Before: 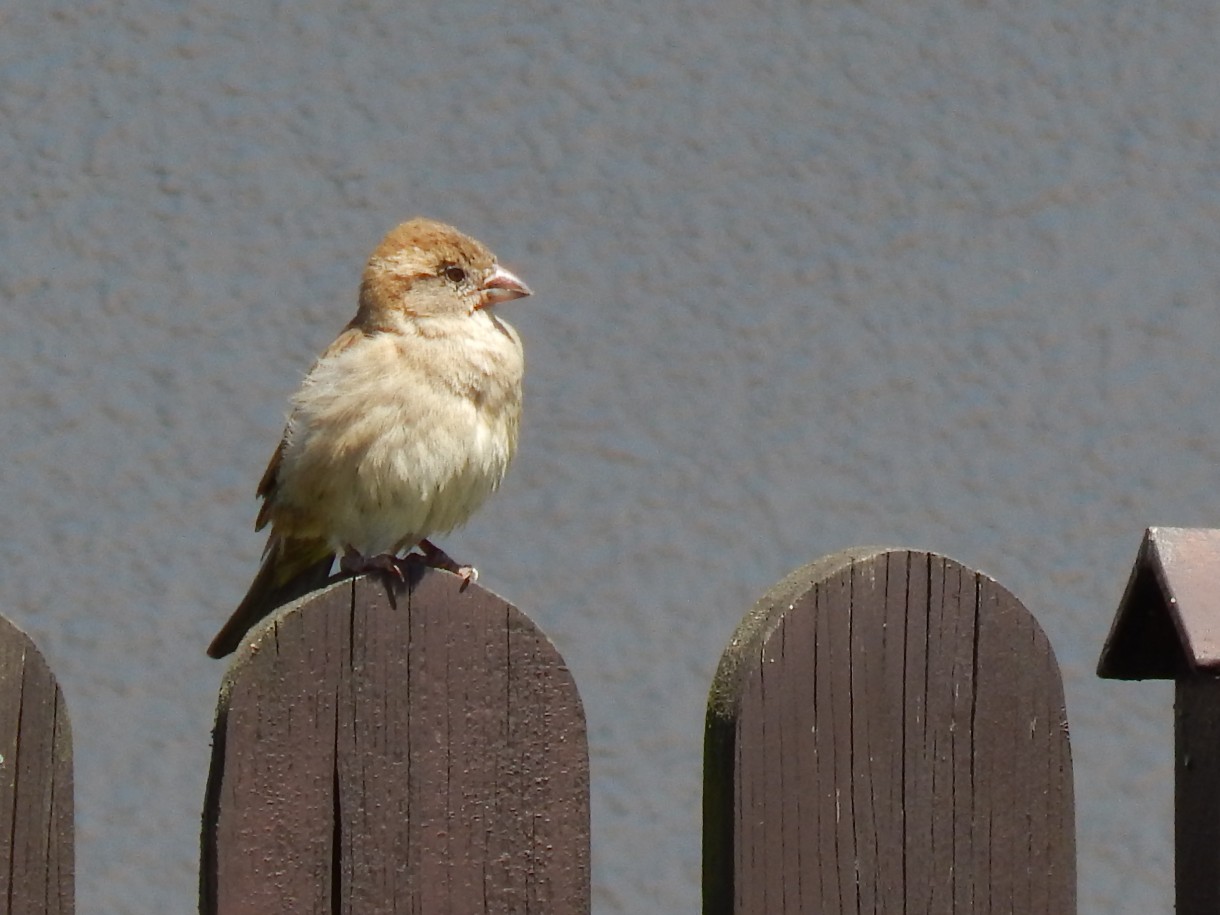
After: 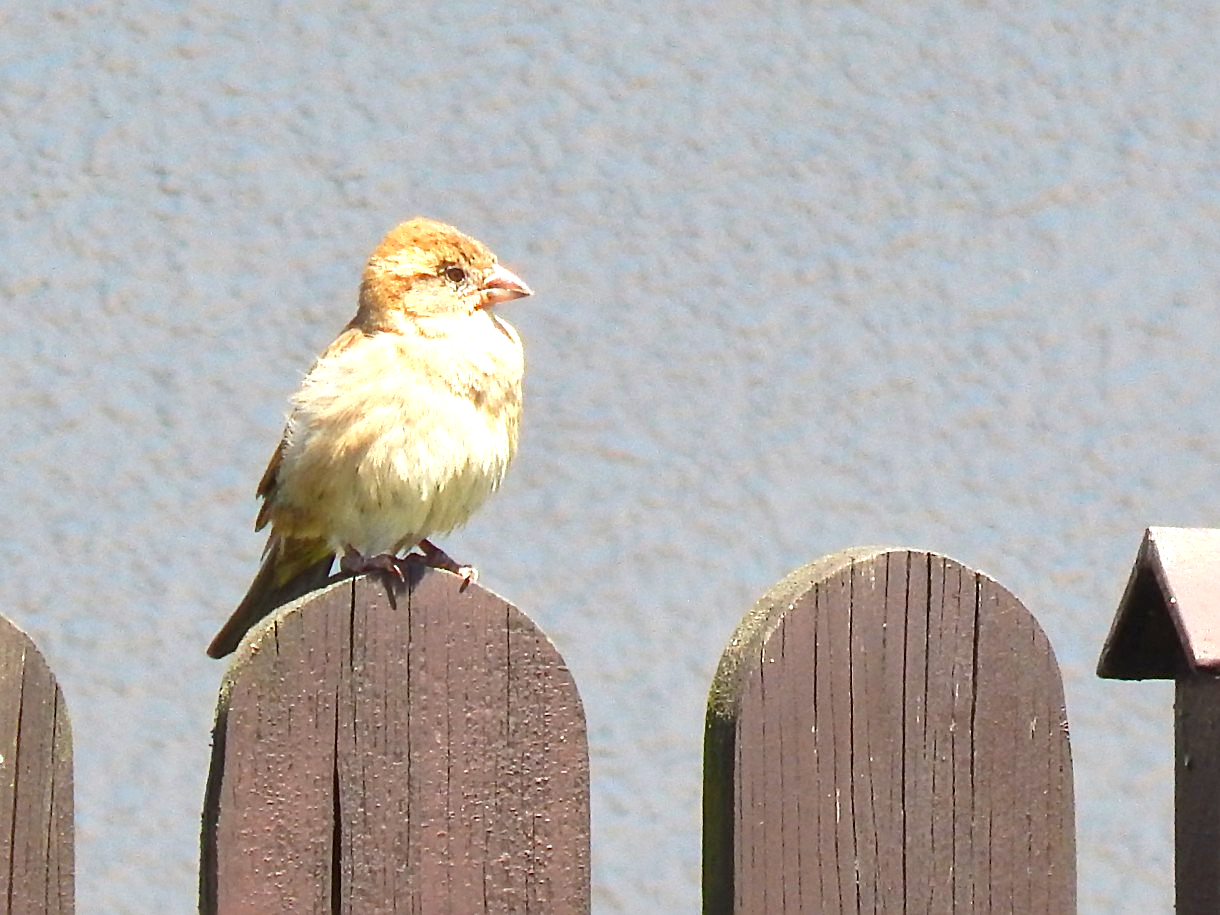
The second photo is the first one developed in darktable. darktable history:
contrast brightness saturation: brightness 0.087, saturation 0.193
sharpen: on, module defaults
exposure: exposure 1.206 EV, compensate highlight preservation false
local contrast: mode bilateral grid, contrast 21, coarseness 49, detail 119%, midtone range 0.2
